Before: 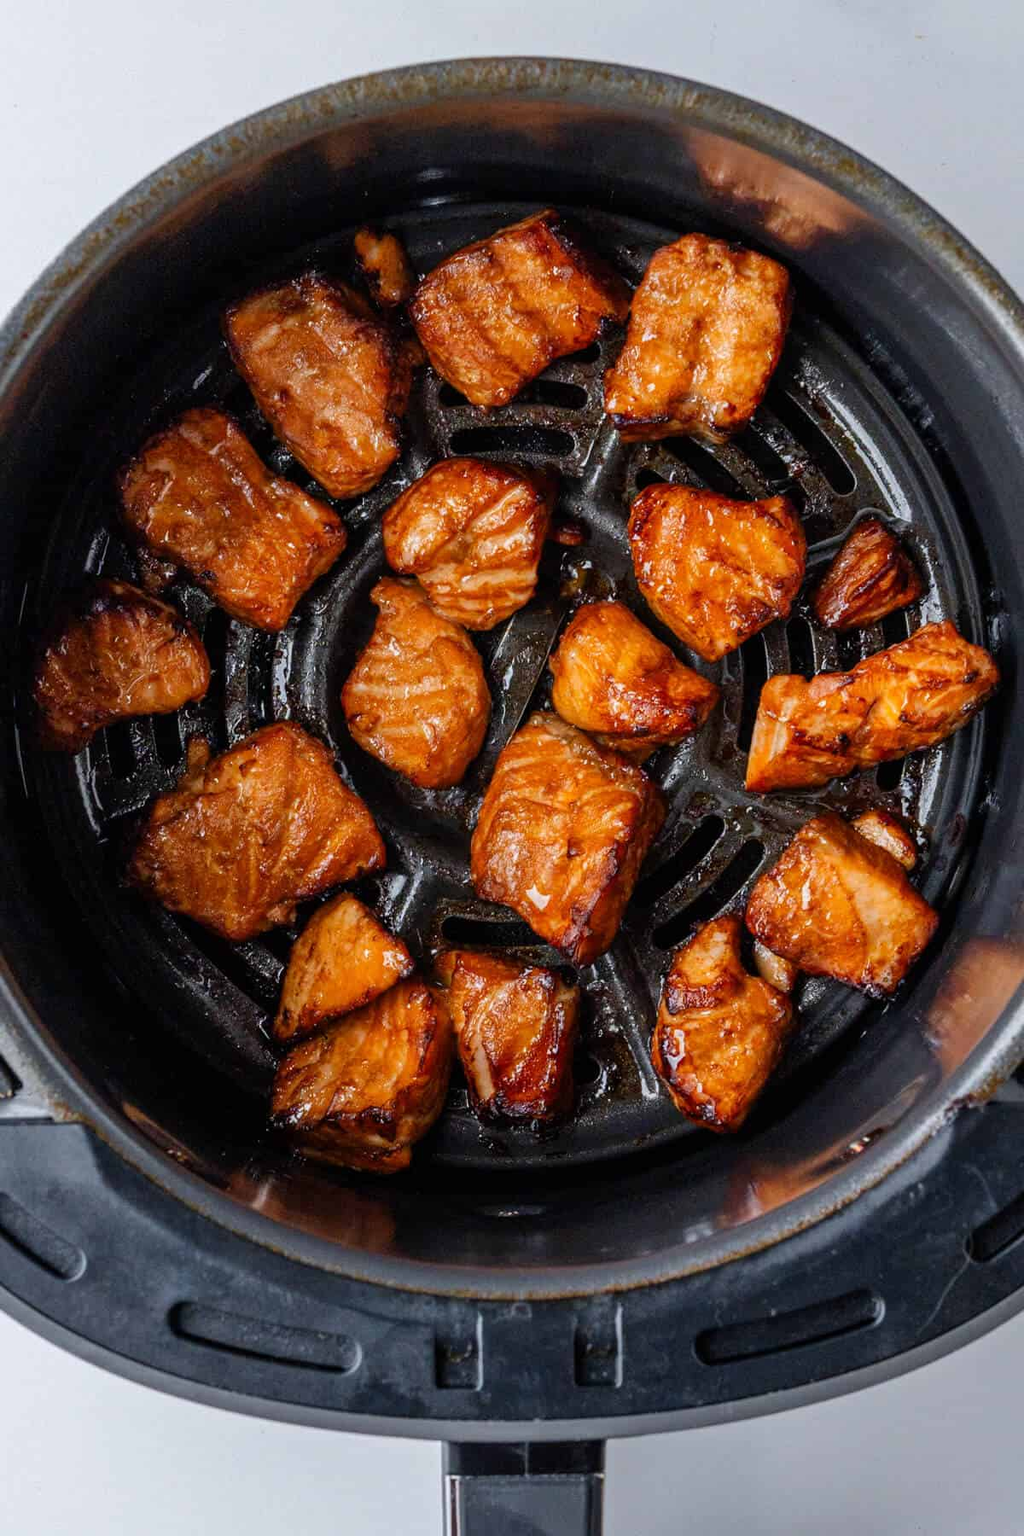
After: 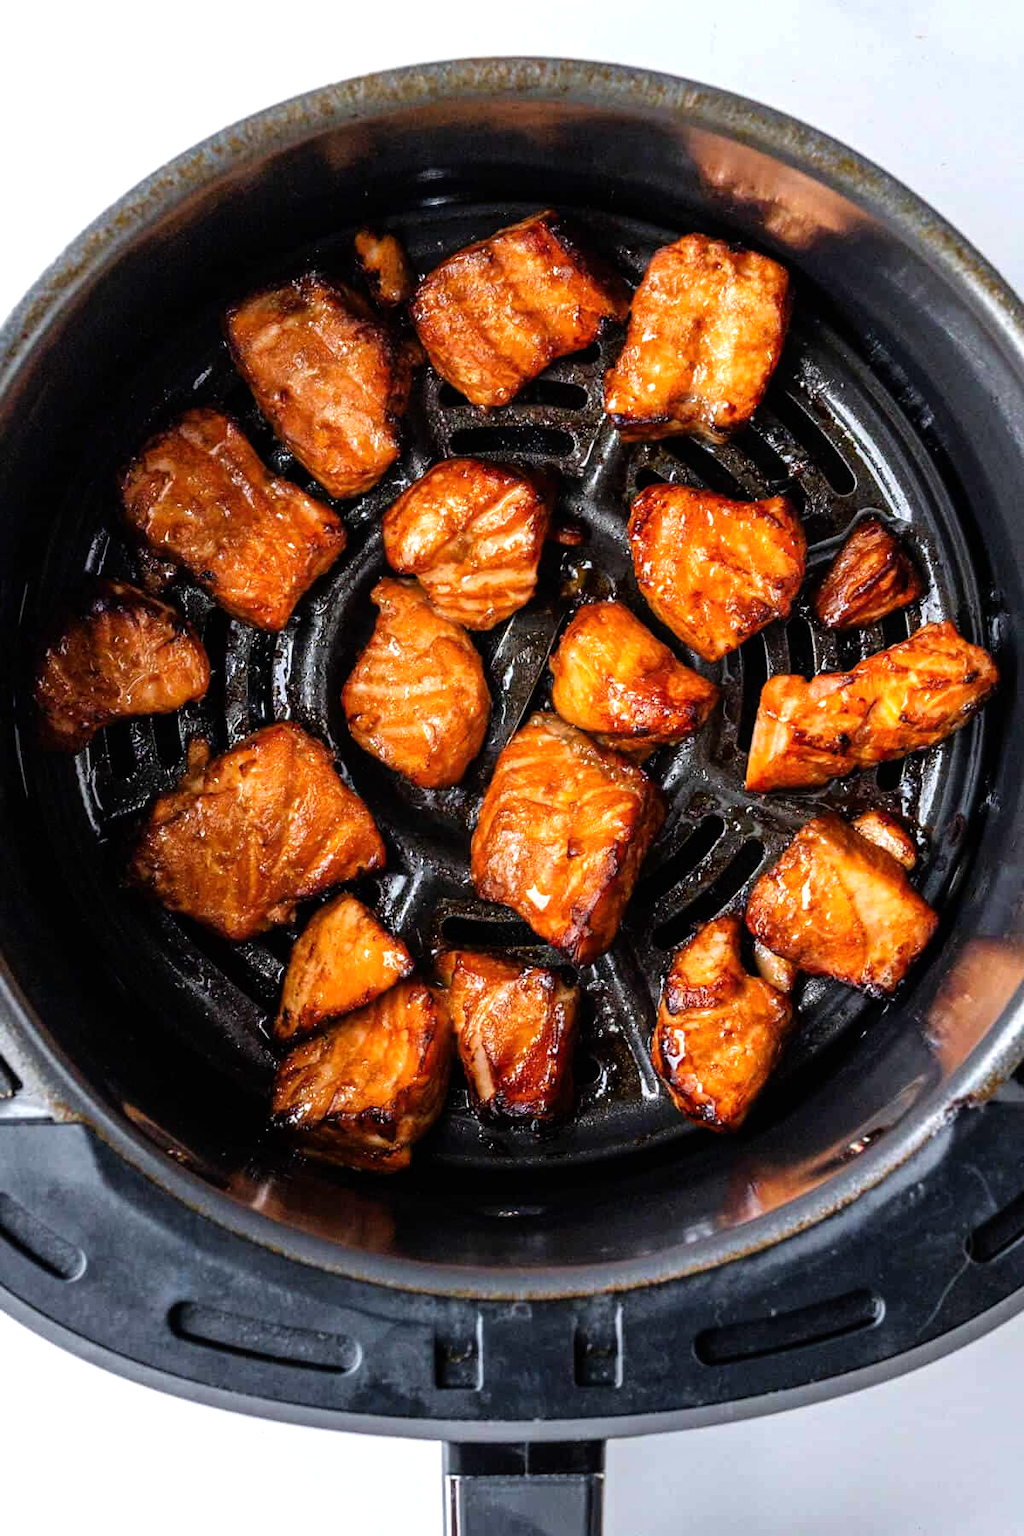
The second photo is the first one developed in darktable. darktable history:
tone equalizer: -8 EV -0.773 EV, -7 EV -0.695 EV, -6 EV -0.59 EV, -5 EV -0.388 EV, -3 EV 0.393 EV, -2 EV 0.6 EV, -1 EV 0.679 EV, +0 EV 0.758 EV
